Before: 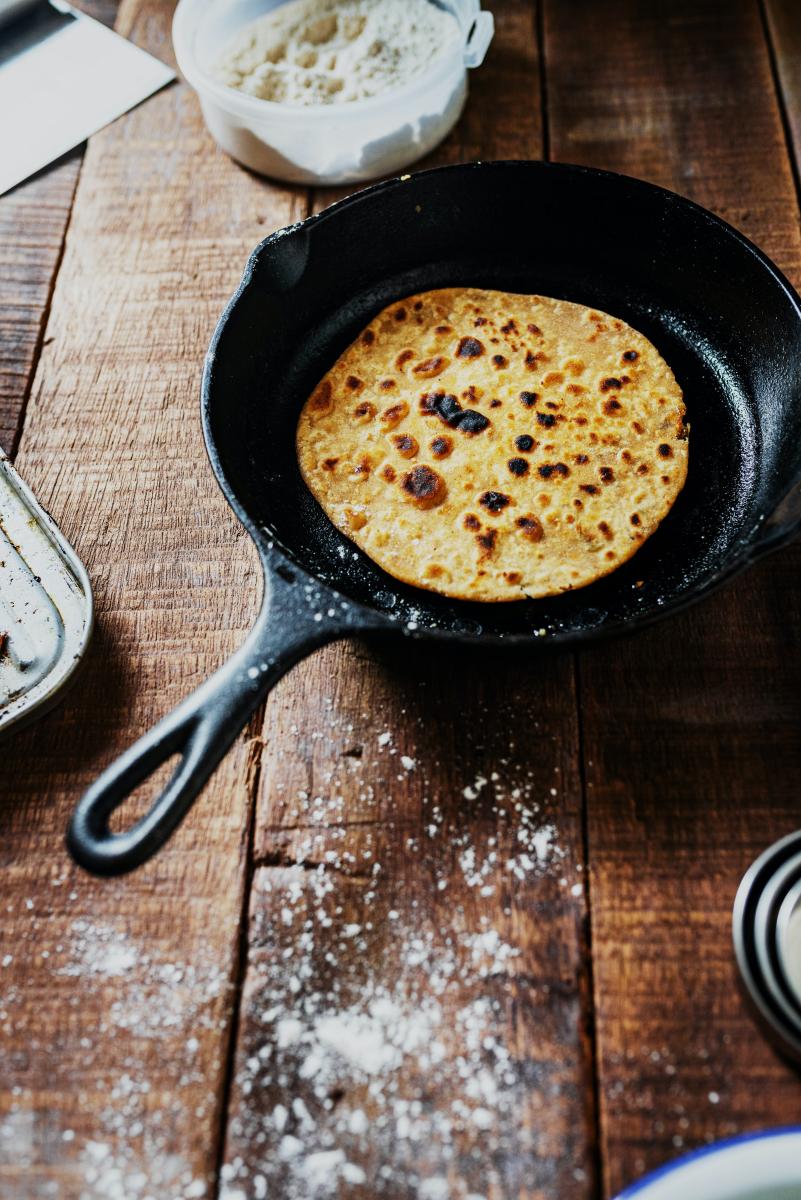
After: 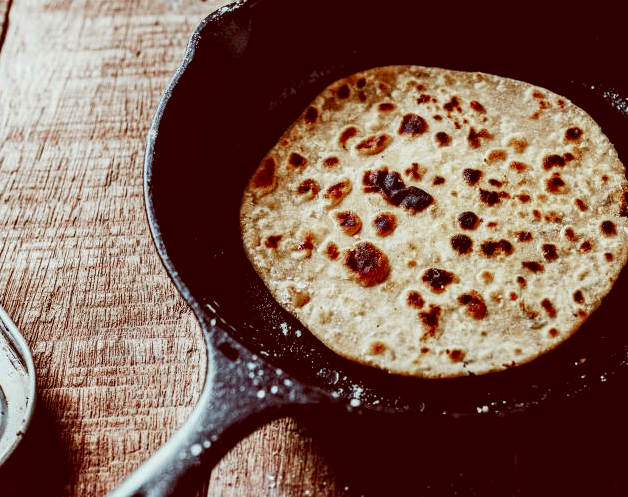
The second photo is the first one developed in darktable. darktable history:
exposure: black level correction 0.001, exposure -0.125 EV, compensate highlight preservation false
tone curve: curves: ch0 [(0, 0) (0.339, 0.306) (0.687, 0.706) (1, 1)], color space Lab, independent channels, preserve colors none
color correction: highlights a* -7.18, highlights b* -0.186, shadows a* 20.07, shadows b* 11.94
crop: left 7.143%, top 18.608%, right 14.427%, bottom 39.94%
local contrast: on, module defaults
levels: levels [0.062, 0.494, 0.925]
color zones: curves: ch1 [(0, 0.708) (0.088, 0.648) (0.245, 0.187) (0.429, 0.326) (0.571, 0.498) (0.714, 0.5) (0.857, 0.5) (1, 0.708)]
